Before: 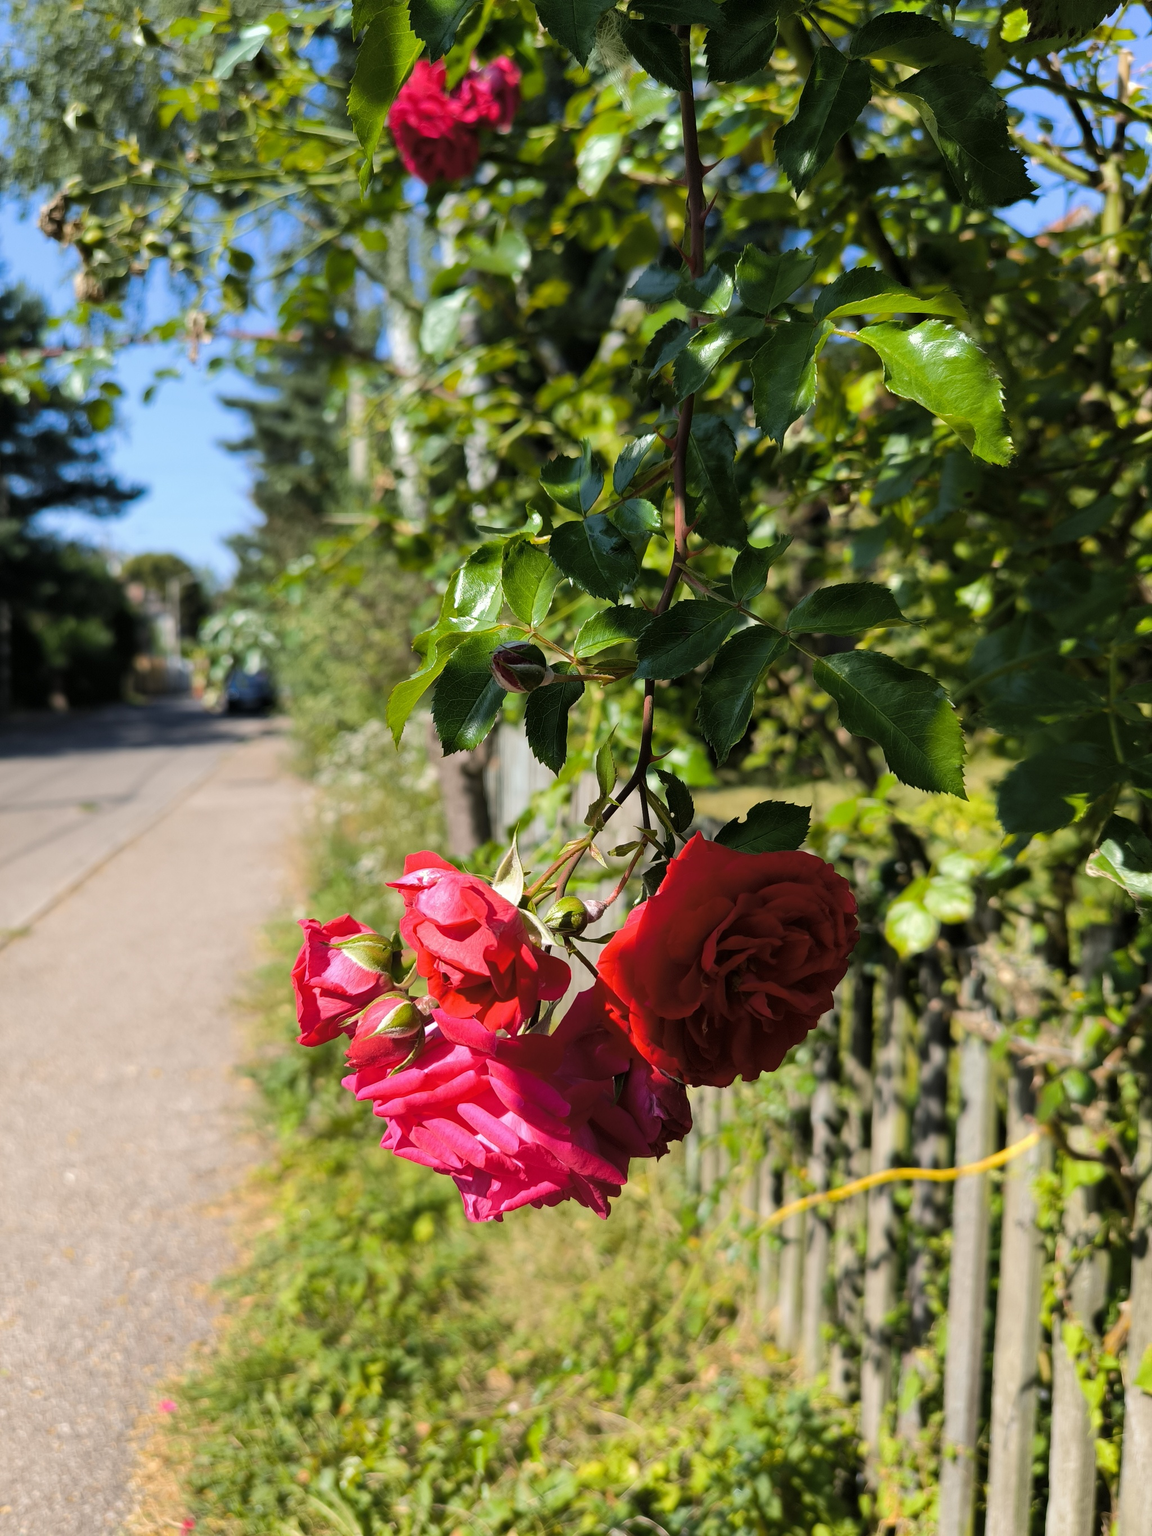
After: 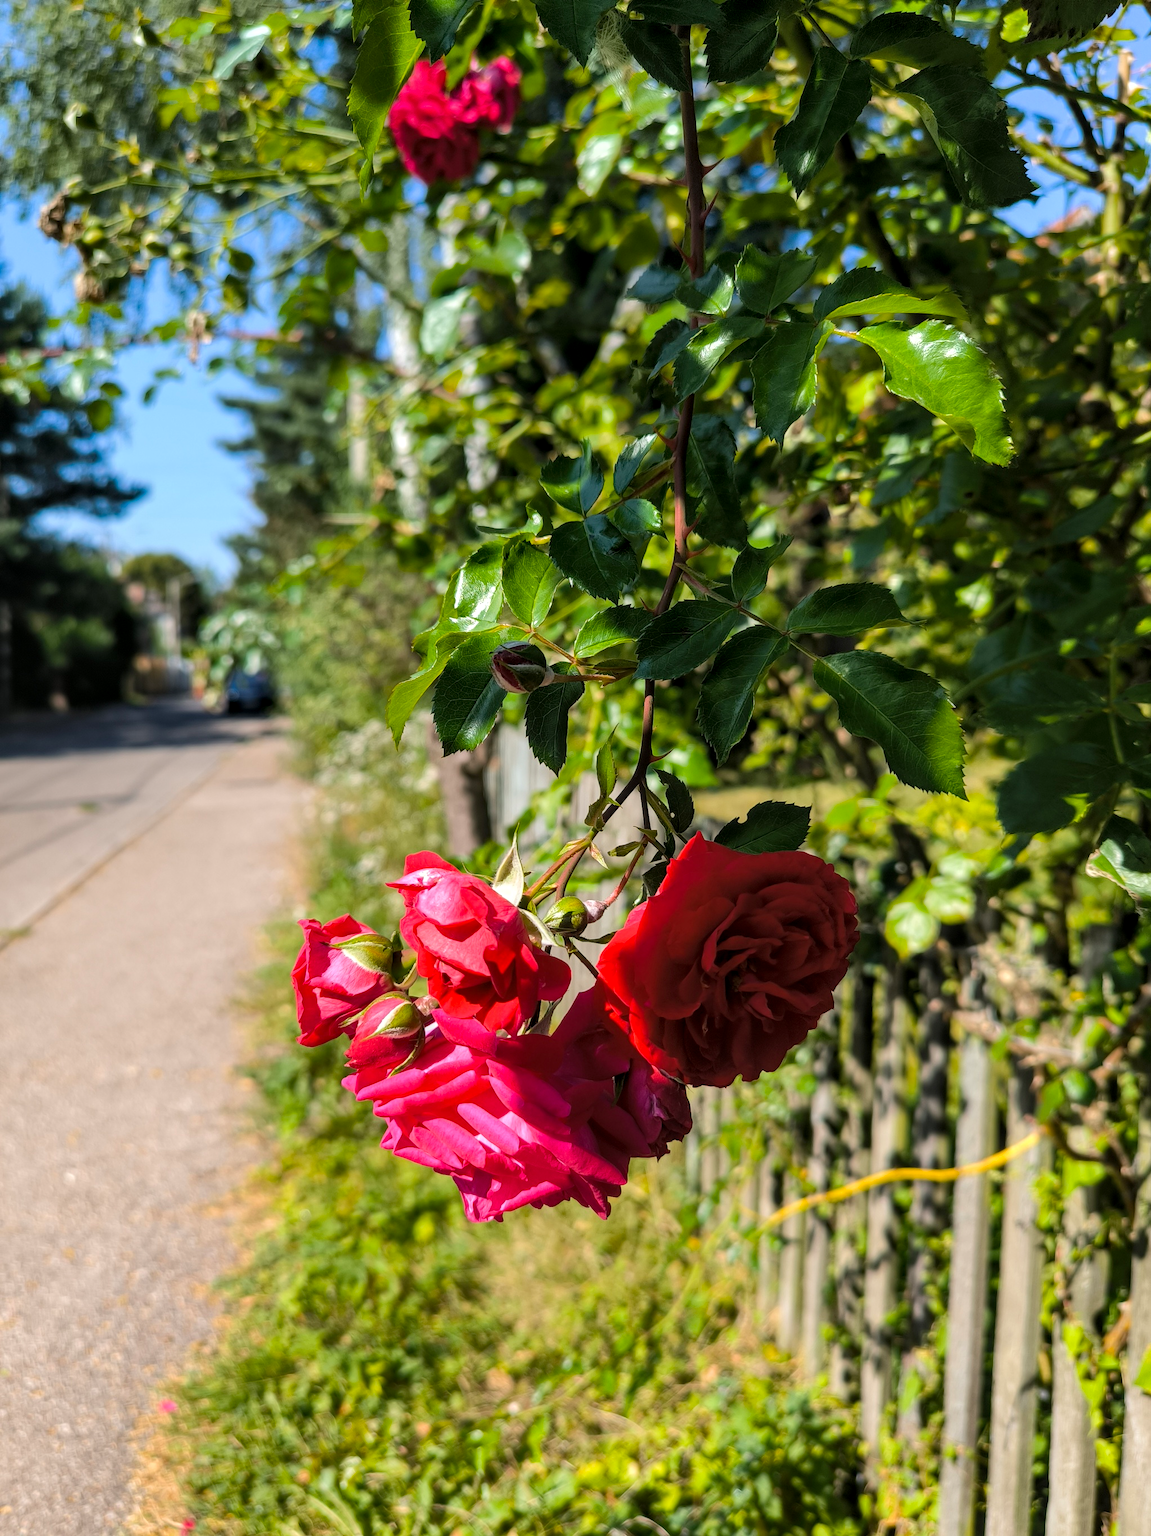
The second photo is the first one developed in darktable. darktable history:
local contrast: on, module defaults
color calibration: illuminant same as pipeline (D50), adaptation XYZ, x 0.347, y 0.358, temperature 5017.73 K
